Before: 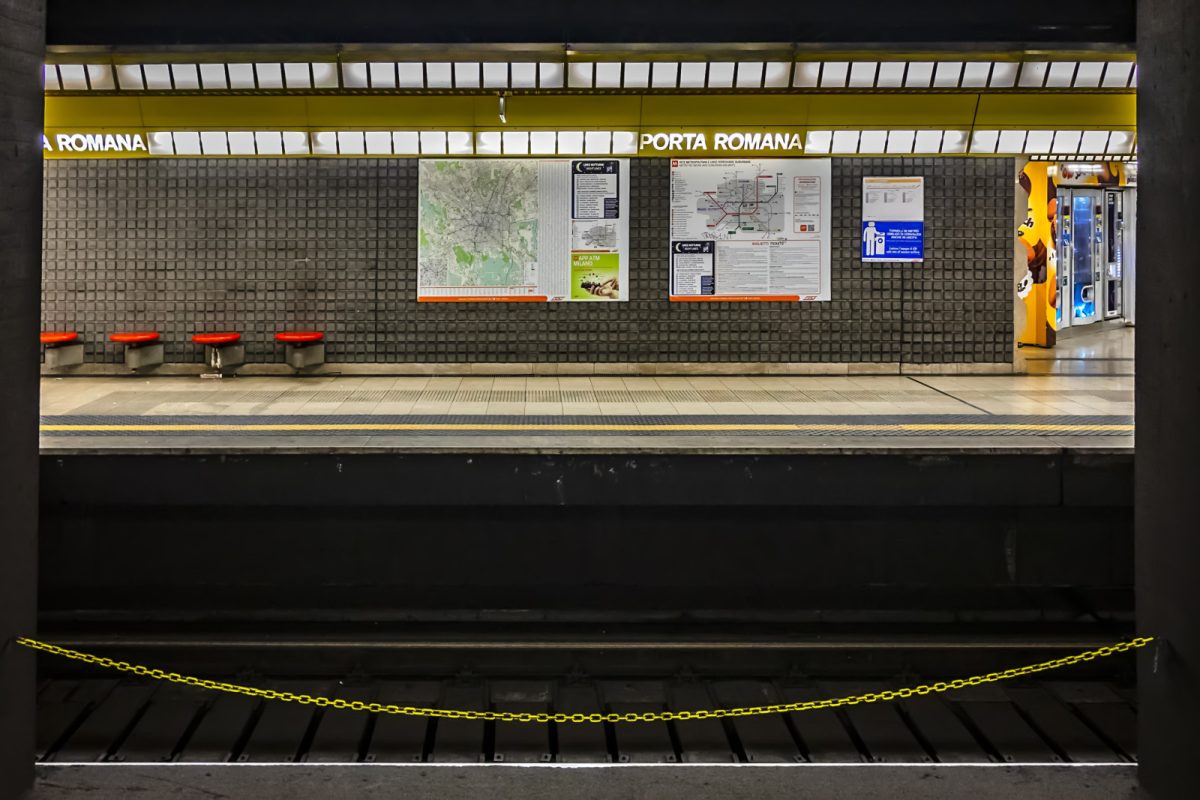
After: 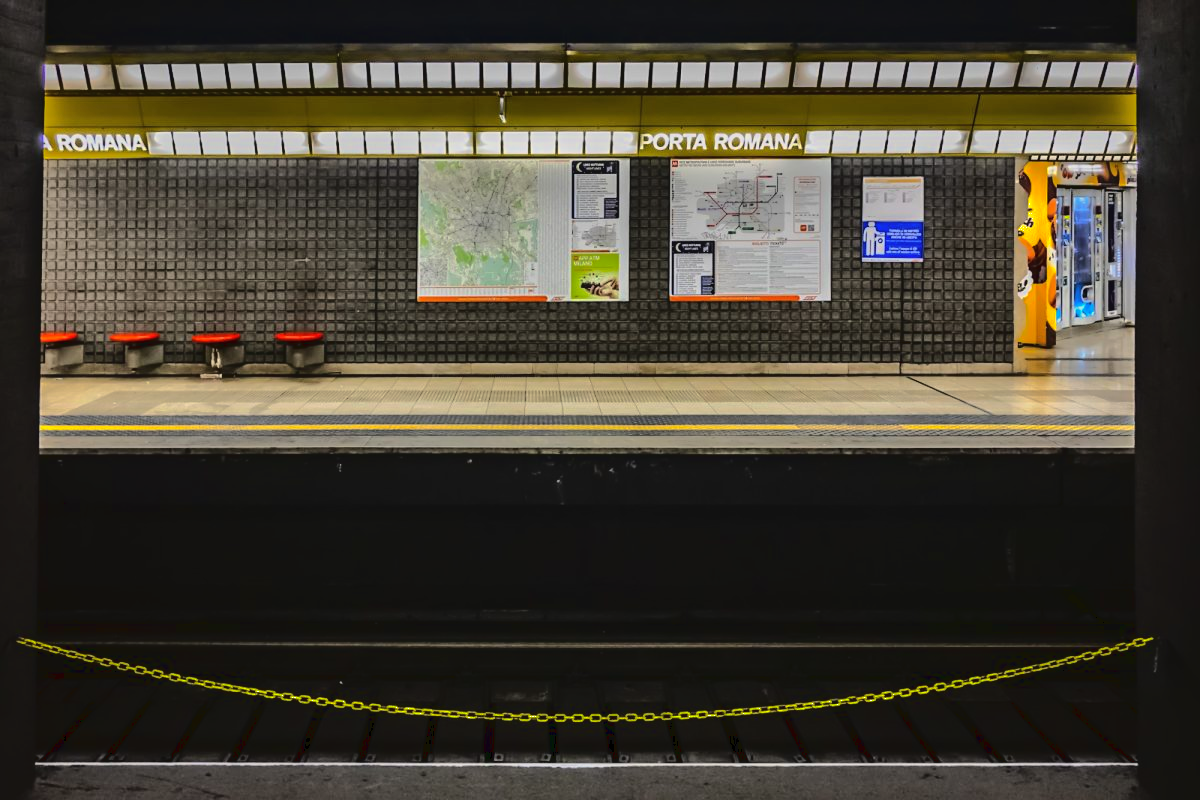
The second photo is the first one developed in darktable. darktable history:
shadows and highlights: shadows 24.82, highlights -70.3
tone curve: curves: ch0 [(0, 0.031) (0.139, 0.084) (0.311, 0.278) (0.495, 0.544) (0.718, 0.816) (0.841, 0.909) (1, 0.967)]; ch1 [(0, 0) (0.272, 0.249) (0.388, 0.385) (0.469, 0.456) (0.495, 0.497) (0.538, 0.545) (0.578, 0.595) (0.707, 0.778) (1, 1)]; ch2 [(0, 0) (0.125, 0.089) (0.353, 0.329) (0.443, 0.408) (0.502, 0.499) (0.557, 0.531) (0.608, 0.631) (1, 1)]
